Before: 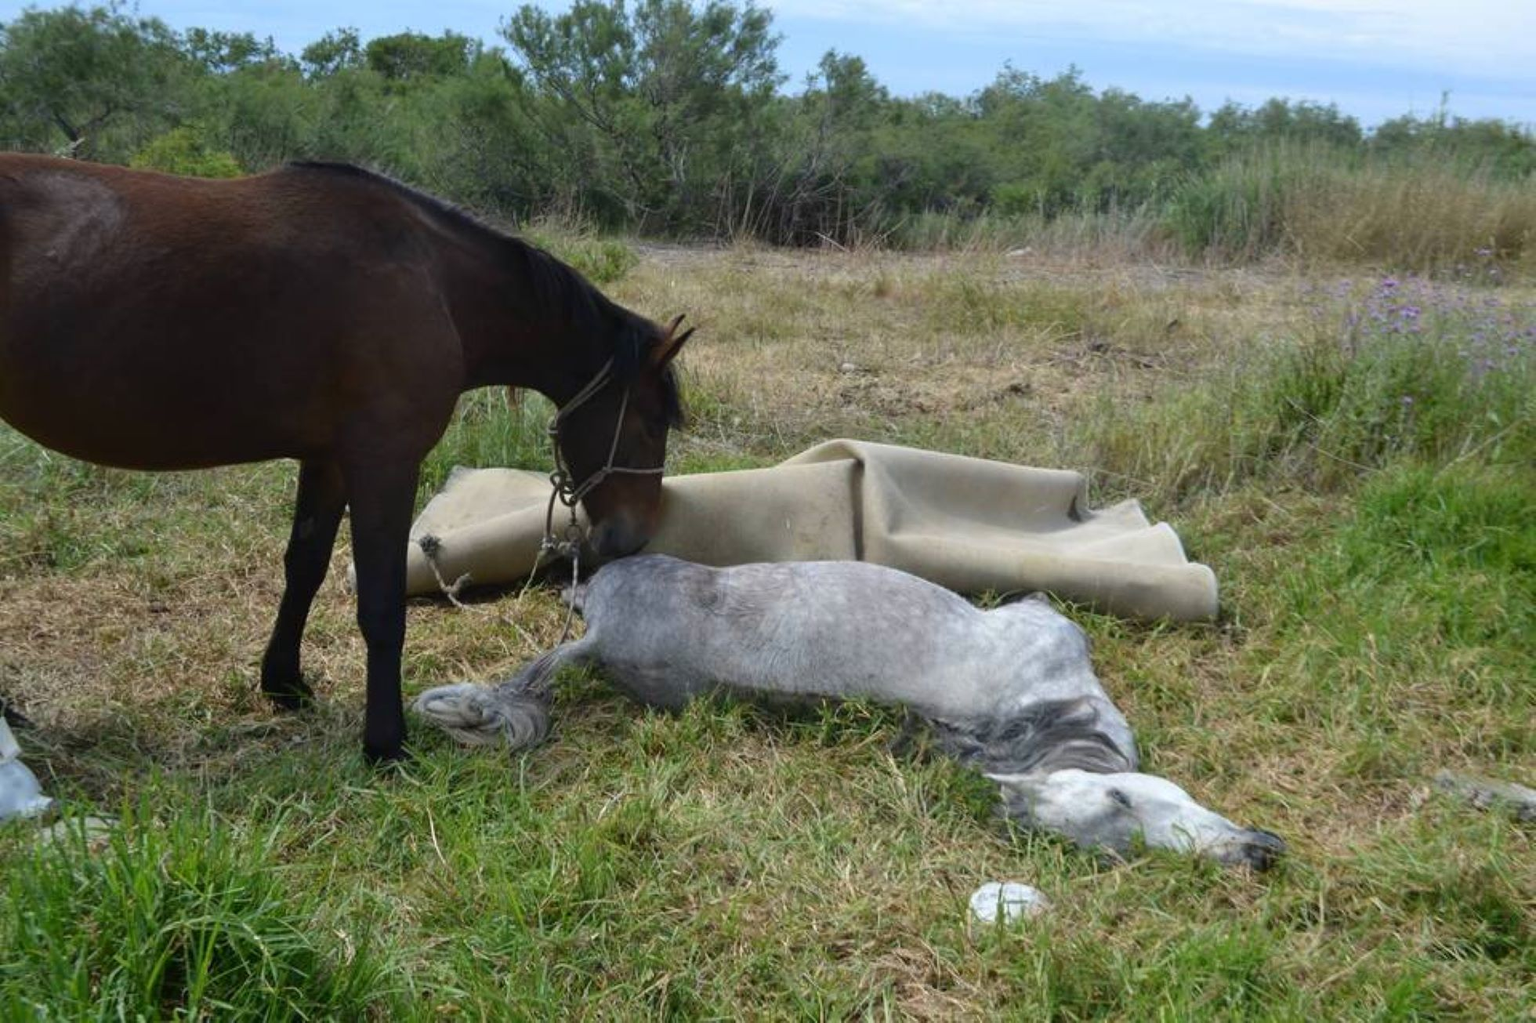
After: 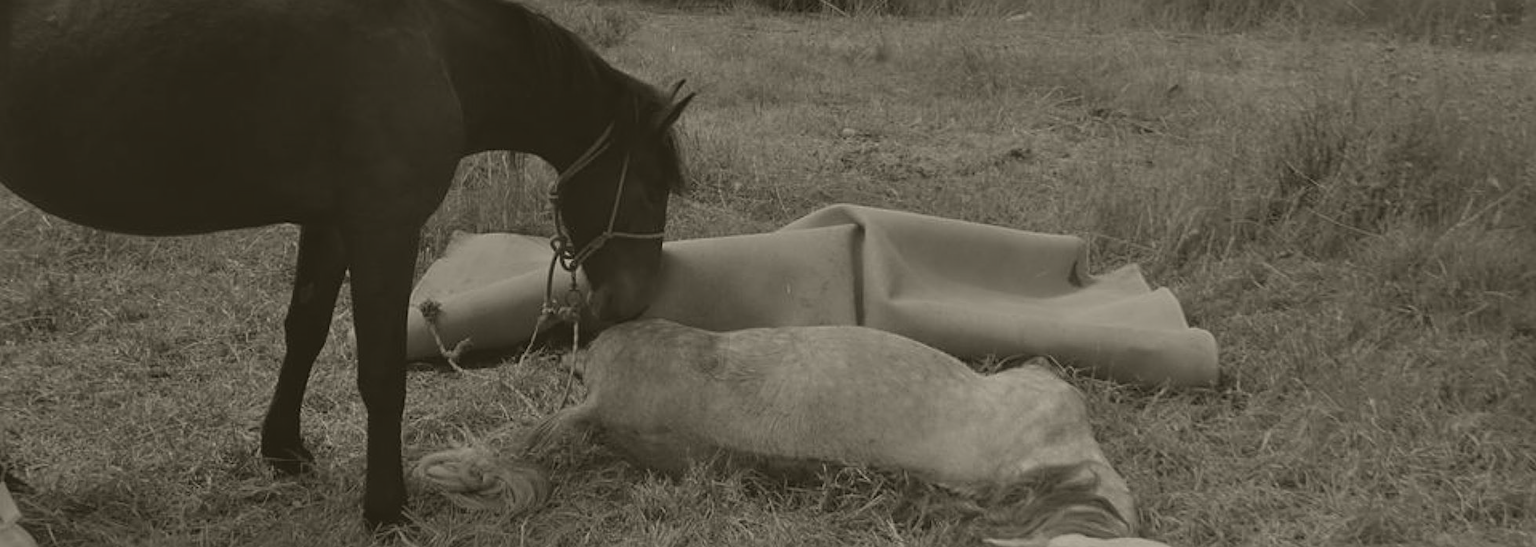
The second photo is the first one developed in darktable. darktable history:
crop and rotate: top 23.043%, bottom 23.437%
colorize: hue 41.44°, saturation 22%, source mix 60%, lightness 10.61%
exposure: compensate highlight preservation false
sharpen: on, module defaults
